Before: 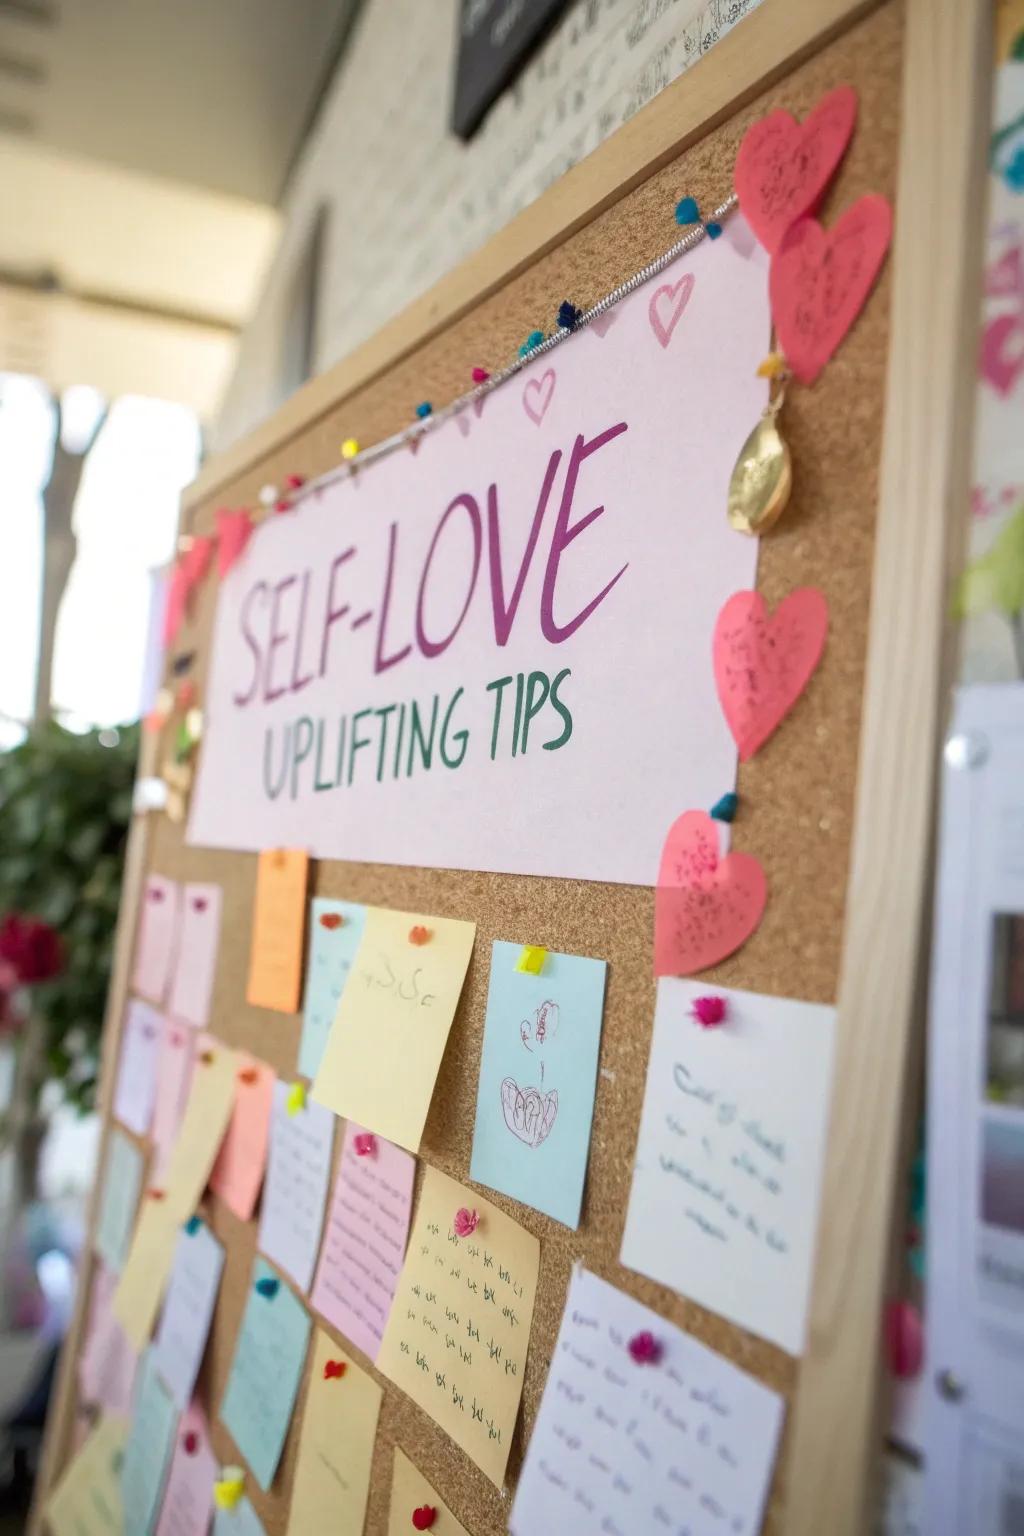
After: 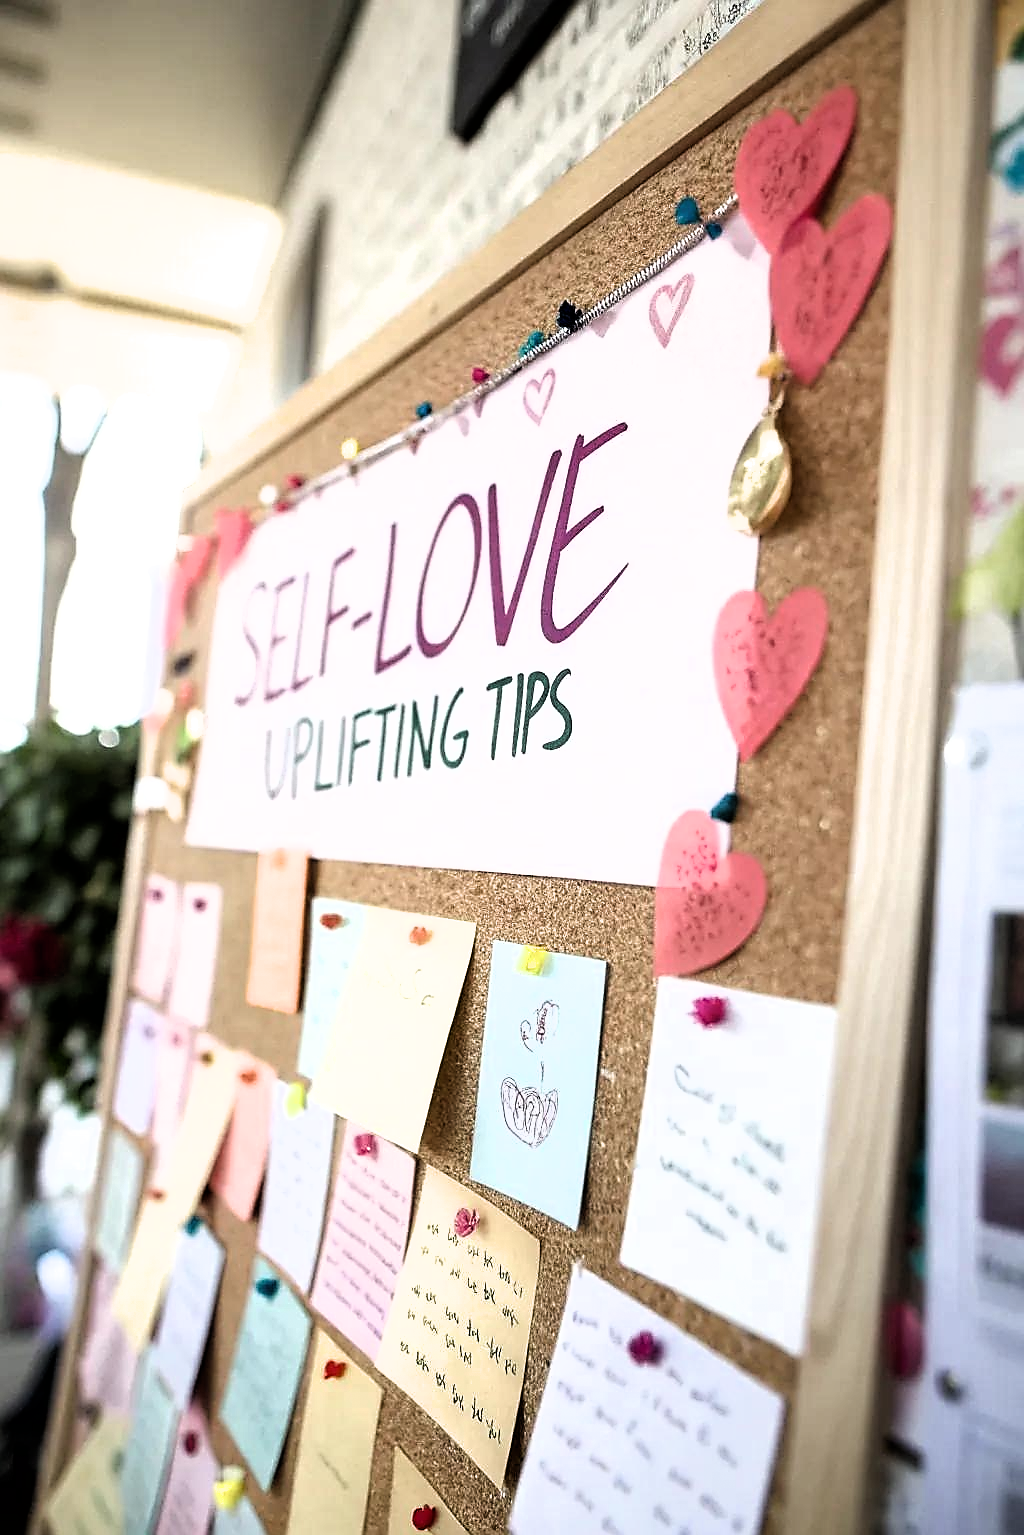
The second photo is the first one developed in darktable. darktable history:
filmic rgb: black relative exposure -8.23 EV, white relative exposure 2.23 EV, hardness 7.04, latitude 86.24%, contrast 1.682, highlights saturation mix -3.61%, shadows ↔ highlights balance -2.16%
sharpen: radius 1.353, amount 1.265, threshold 0.663
crop: bottom 0.054%
tone equalizer: -8 EV 0.045 EV
